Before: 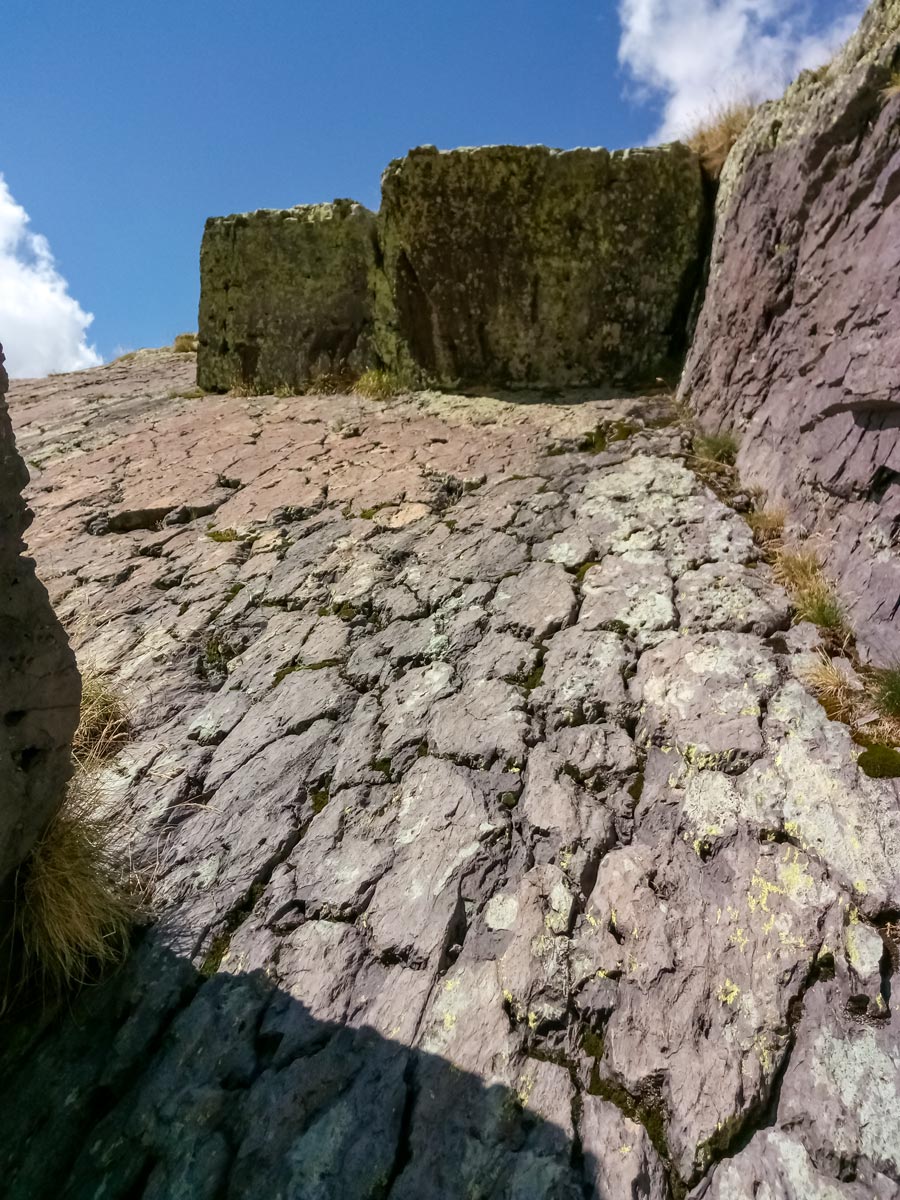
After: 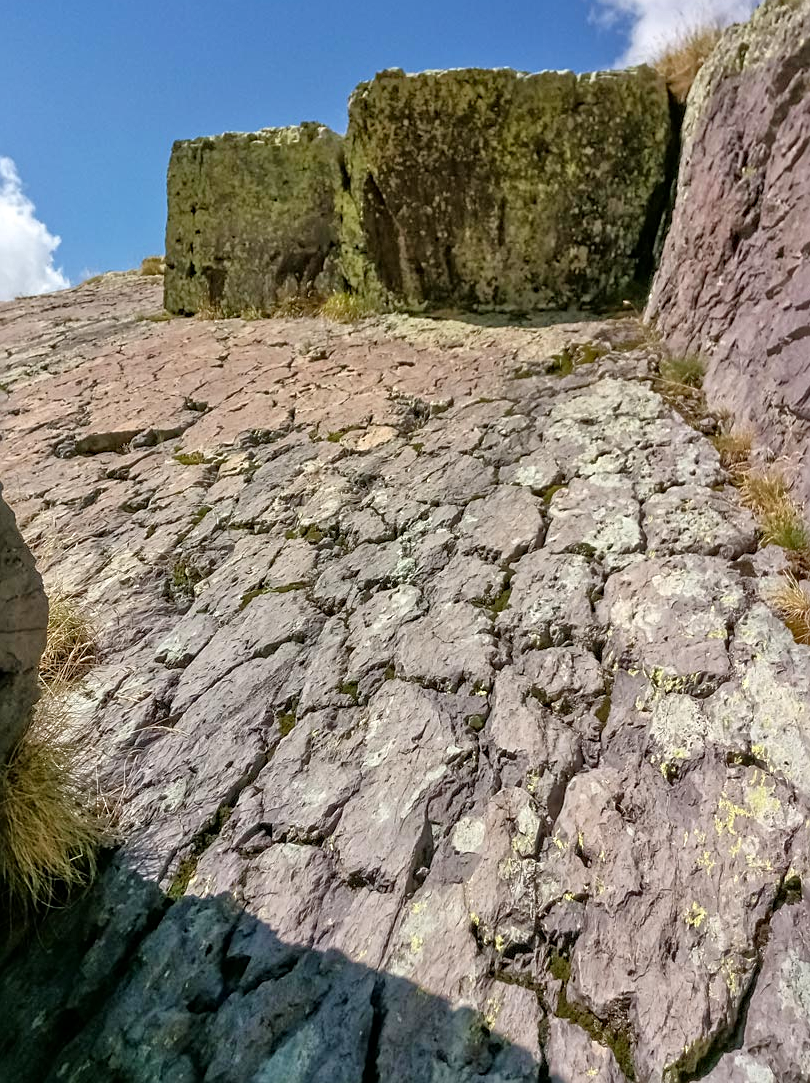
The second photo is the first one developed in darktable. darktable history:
crop: left 3.753%, top 6.417%, right 6.234%, bottom 3.304%
tone equalizer: -7 EV 0.149 EV, -6 EV 0.575 EV, -5 EV 1.14 EV, -4 EV 1.3 EV, -3 EV 1.17 EV, -2 EV 0.6 EV, -1 EV 0.153 EV
sharpen: radius 2.115, amount 0.377, threshold 0.066
